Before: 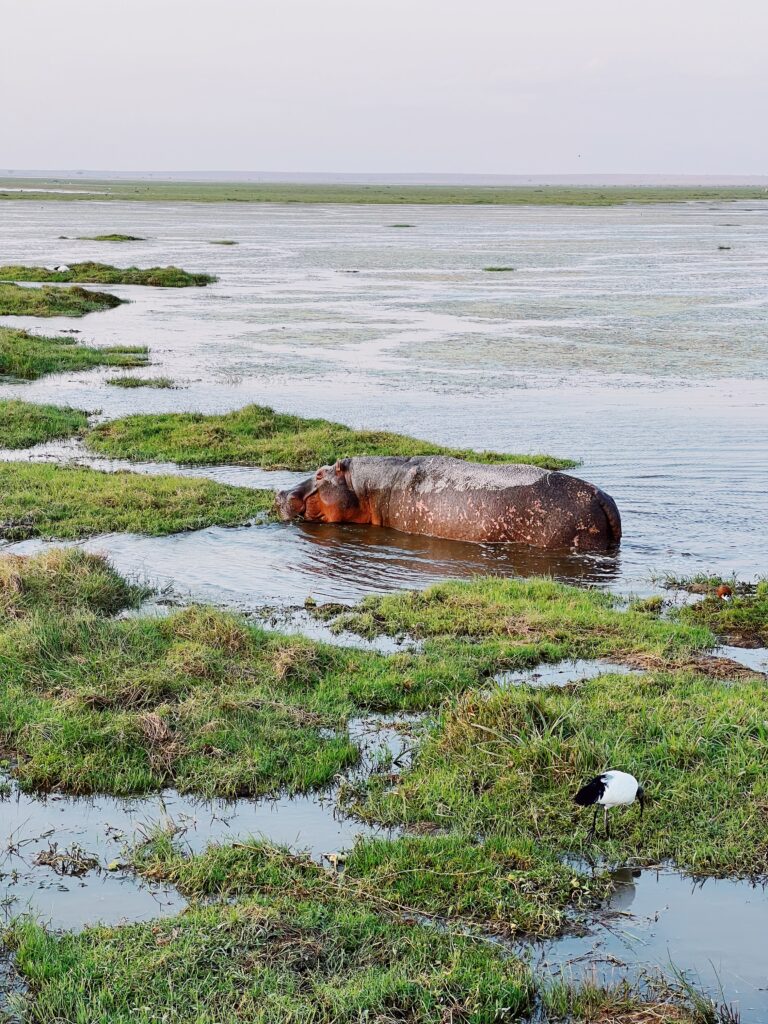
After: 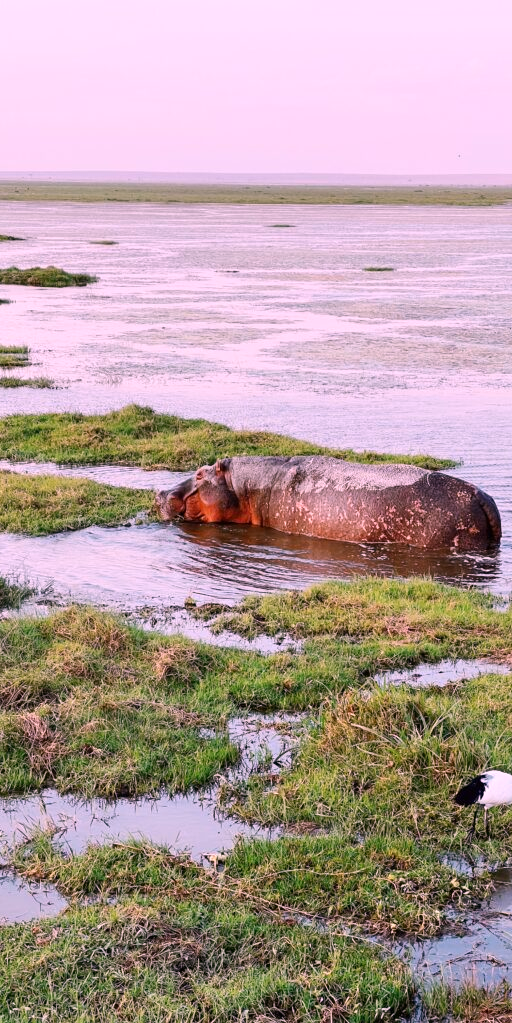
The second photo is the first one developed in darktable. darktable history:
crop and rotate: left 15.754%, right 17.579%
white balance: red 1.188, blue 1.11
